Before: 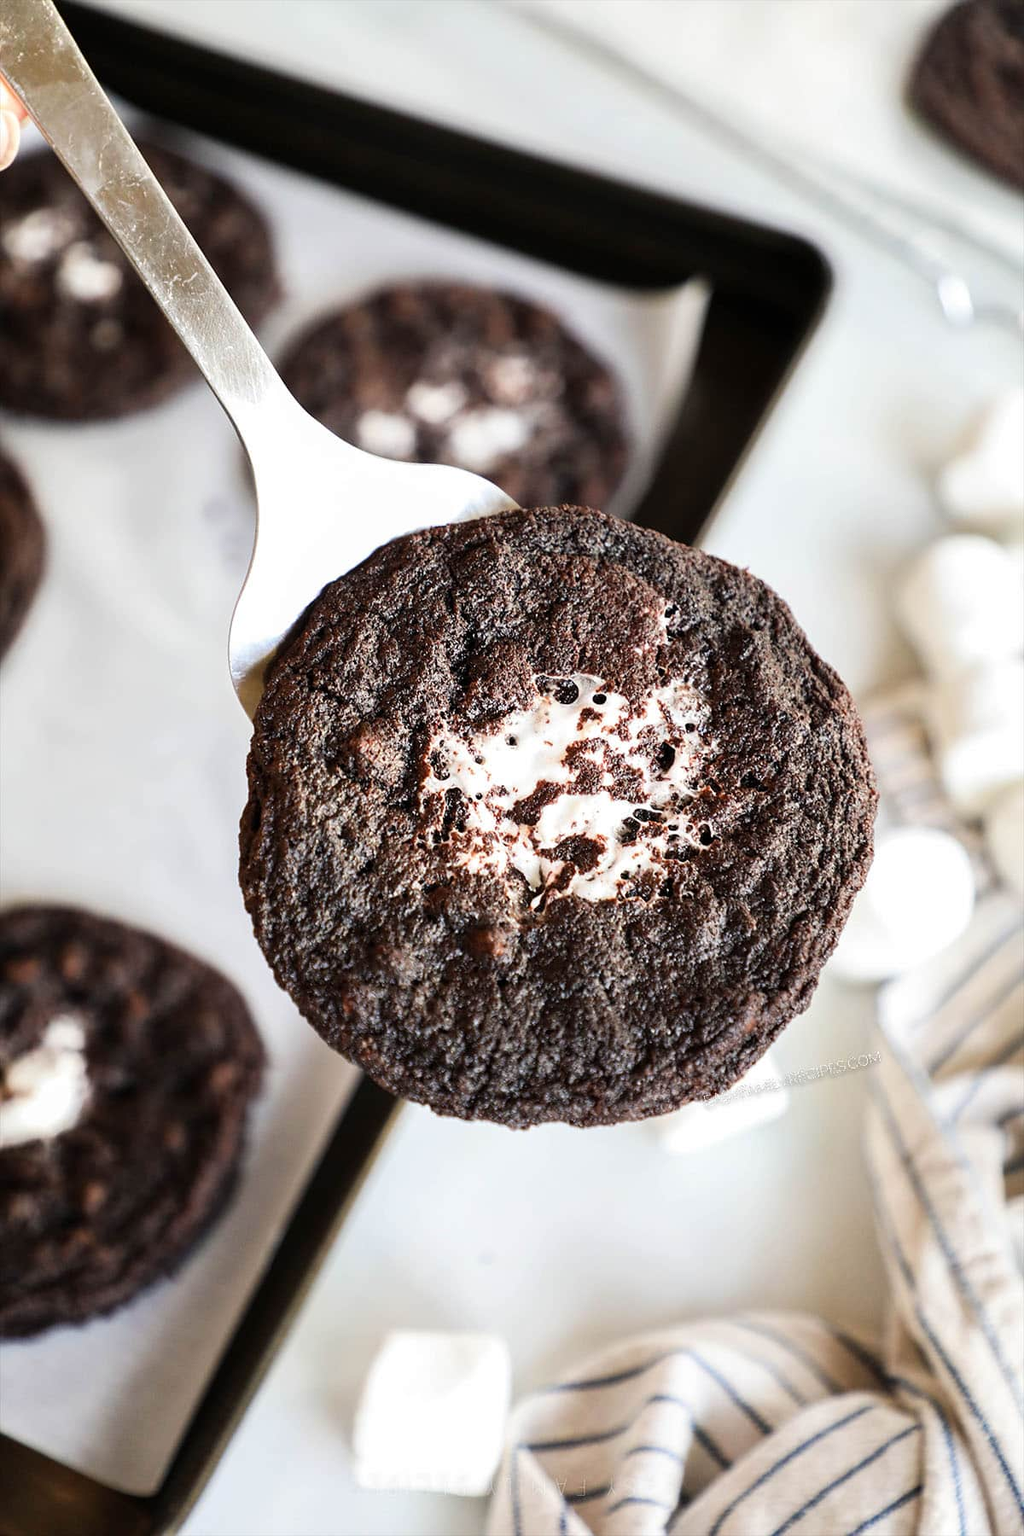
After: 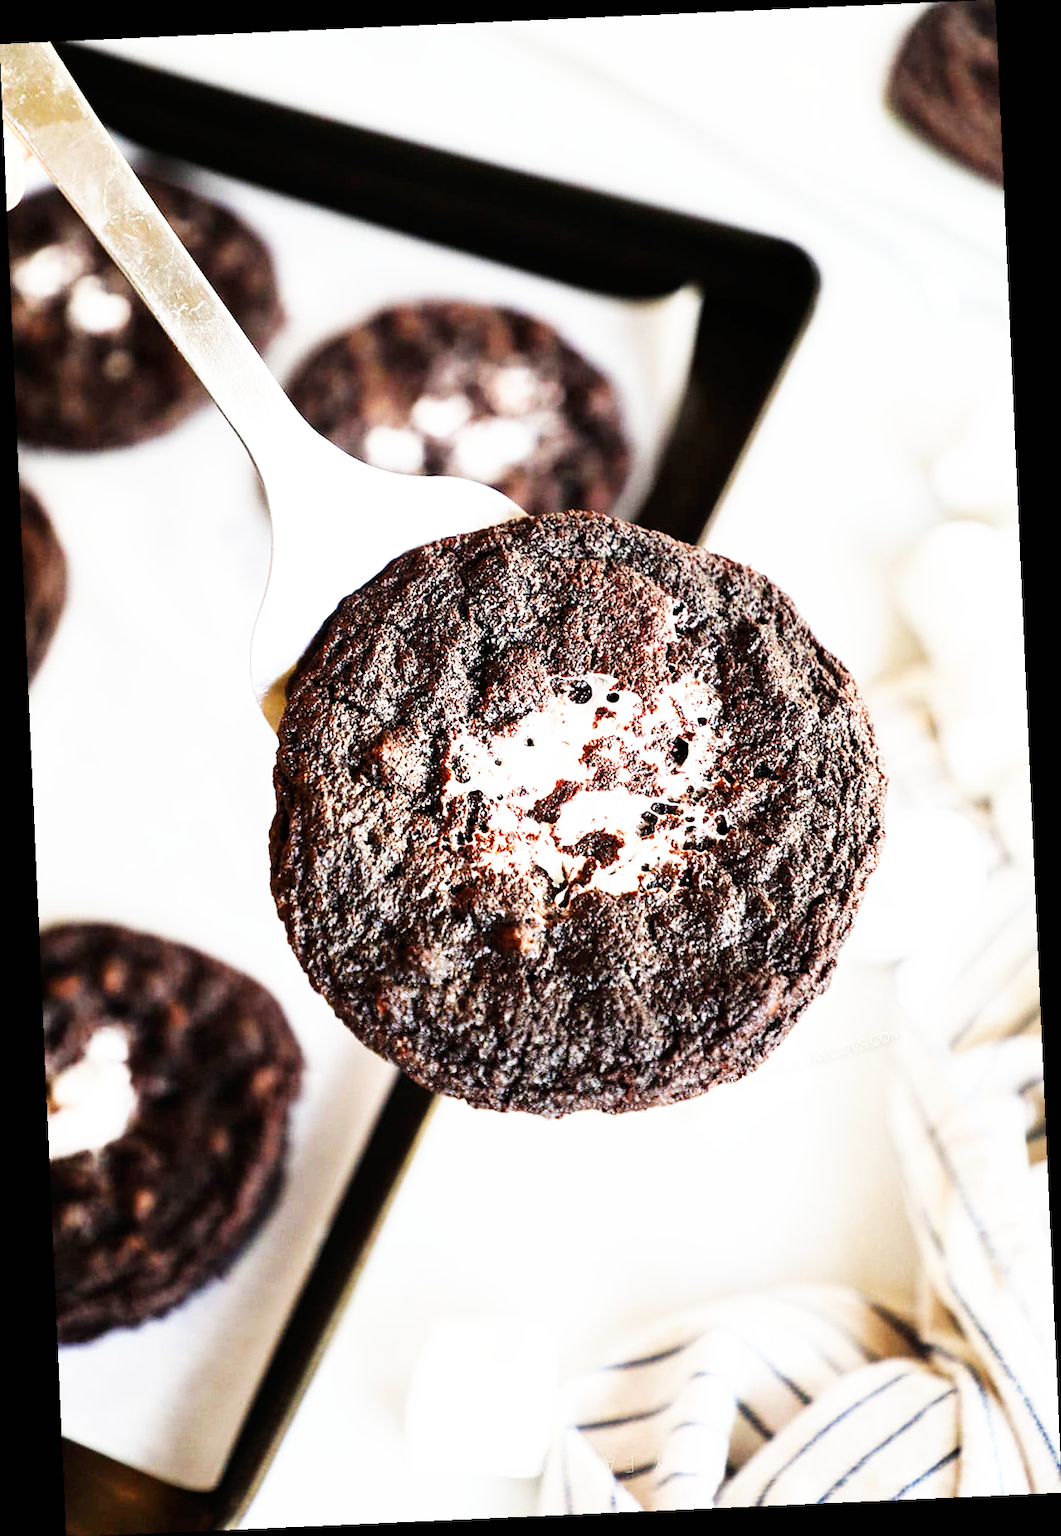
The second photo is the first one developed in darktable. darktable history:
base curve: curves: ch0 [(0, 0) (0.007, 0.004) (0.027, 0.03) (0.046, 0.07) (0.207, 0.54) (0.442, 0.872) (0.673, 0.972) (1, 1)], preserve colors none
rotate and perspective: rotation -2.56°, automatic cropping off
